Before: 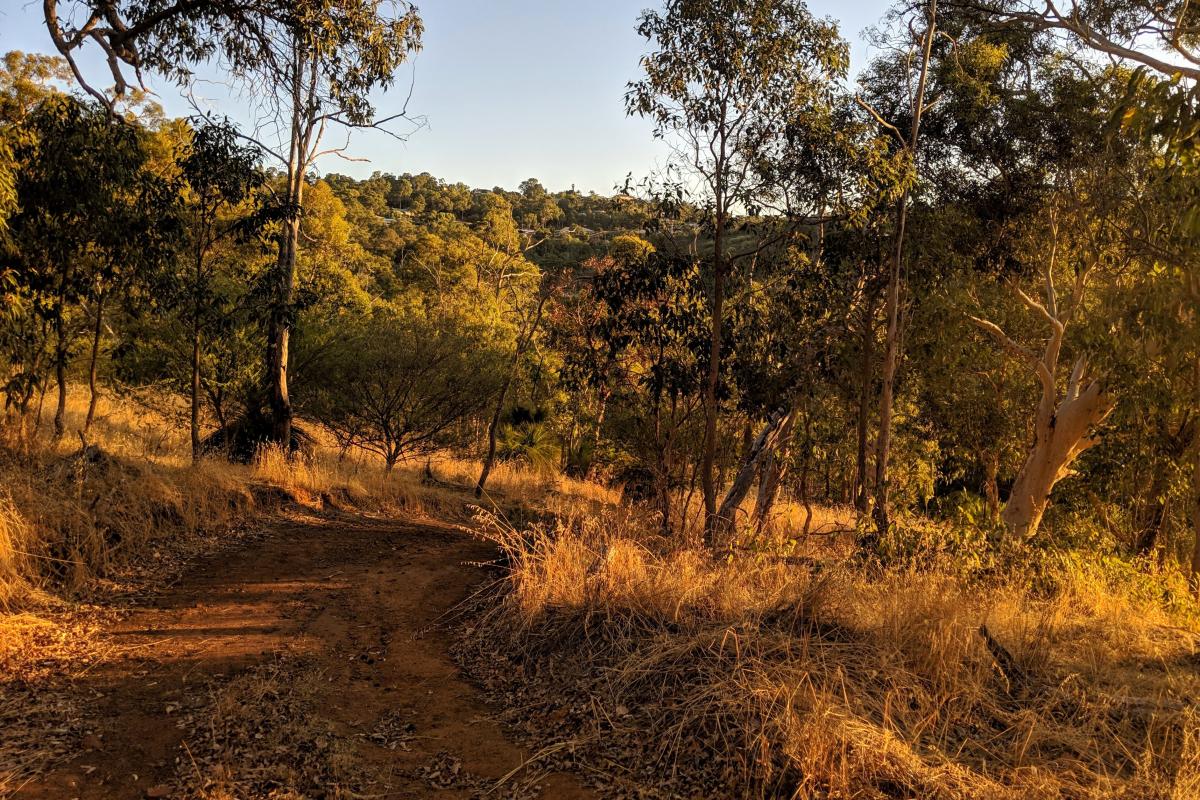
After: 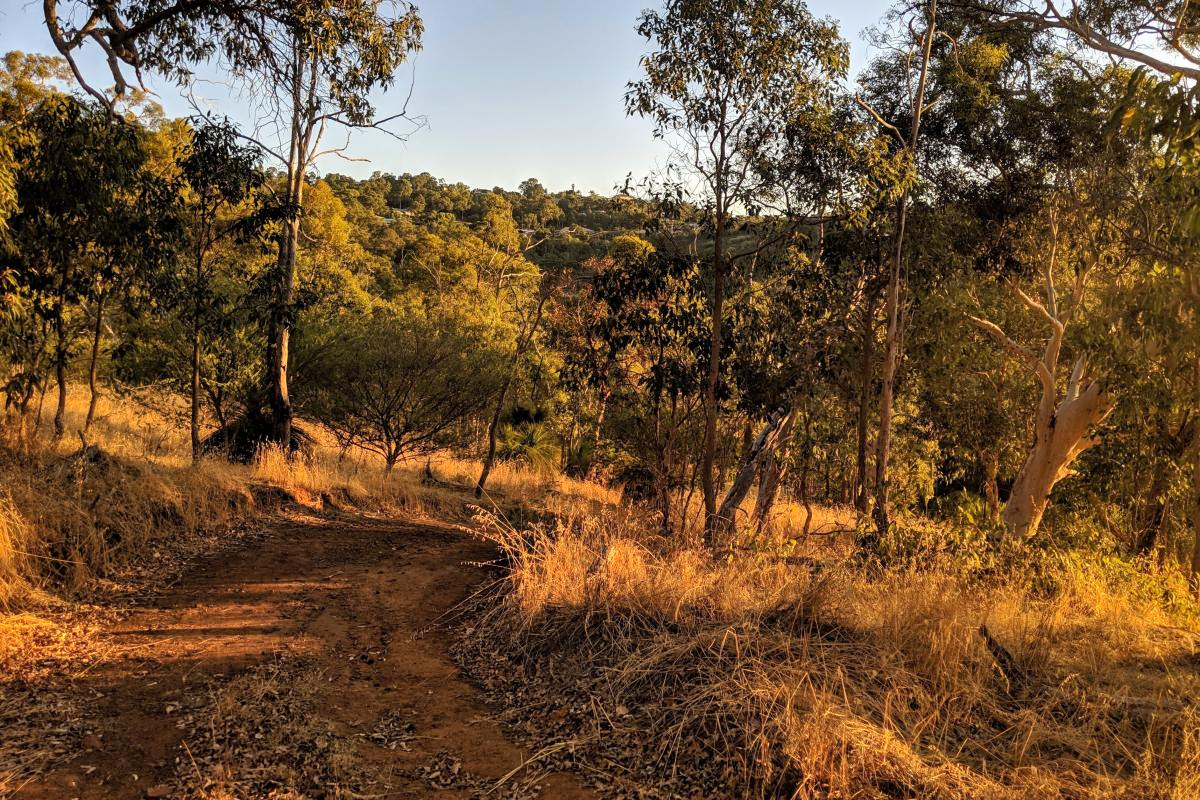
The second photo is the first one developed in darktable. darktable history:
shadows and highlights: shadows 47.56, highlights -40.72, soften with gaussian
